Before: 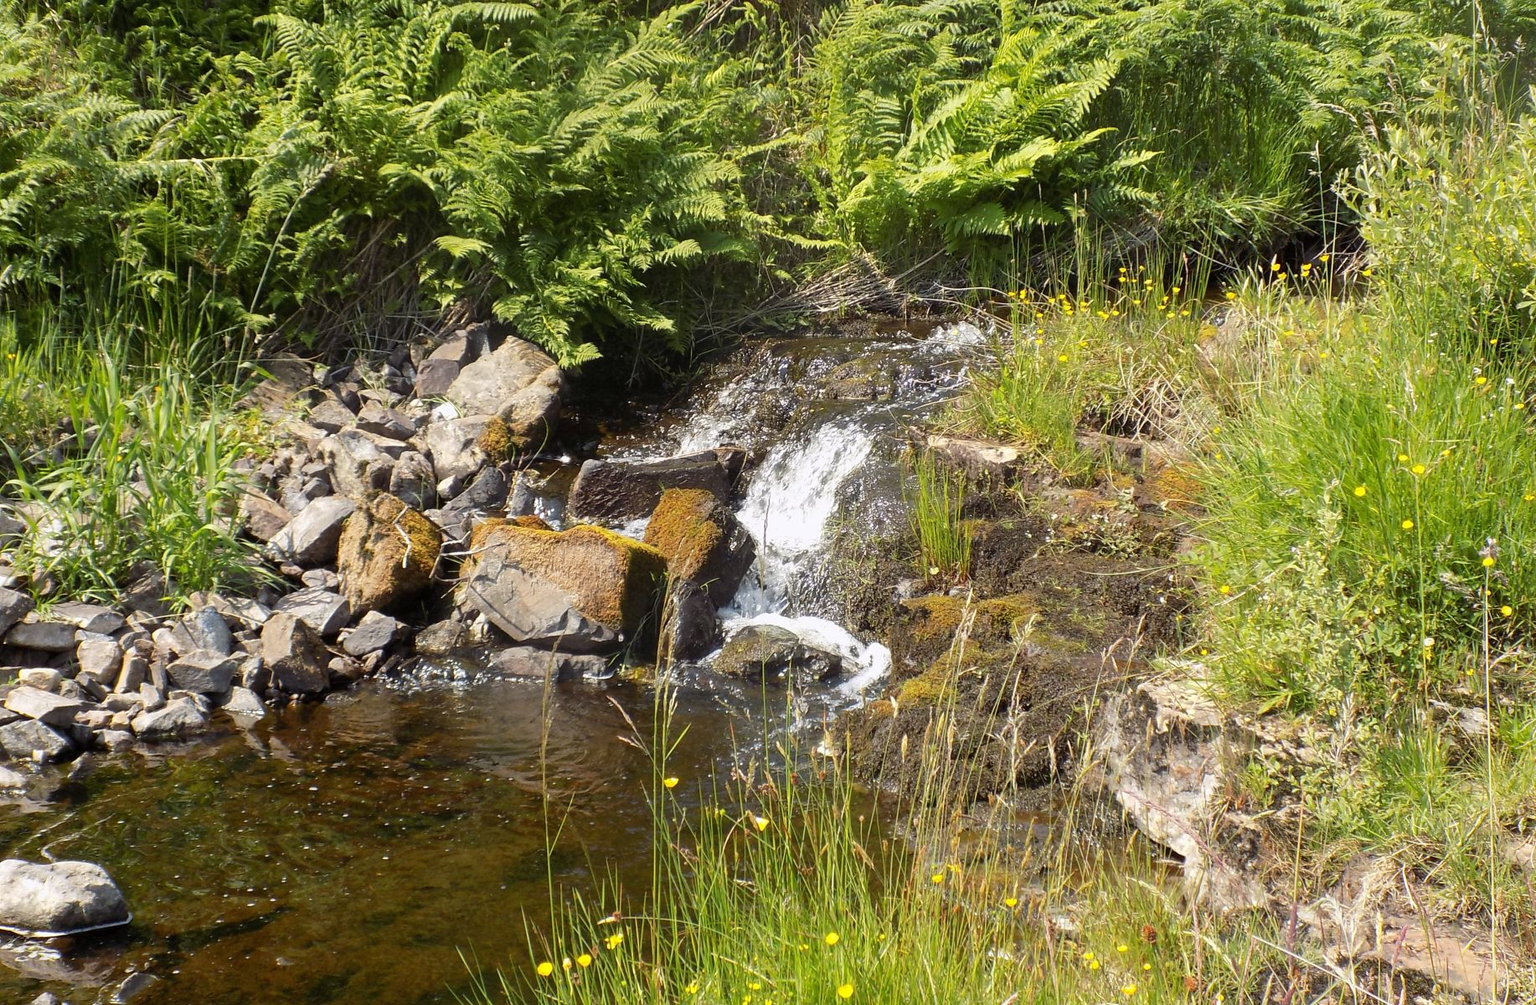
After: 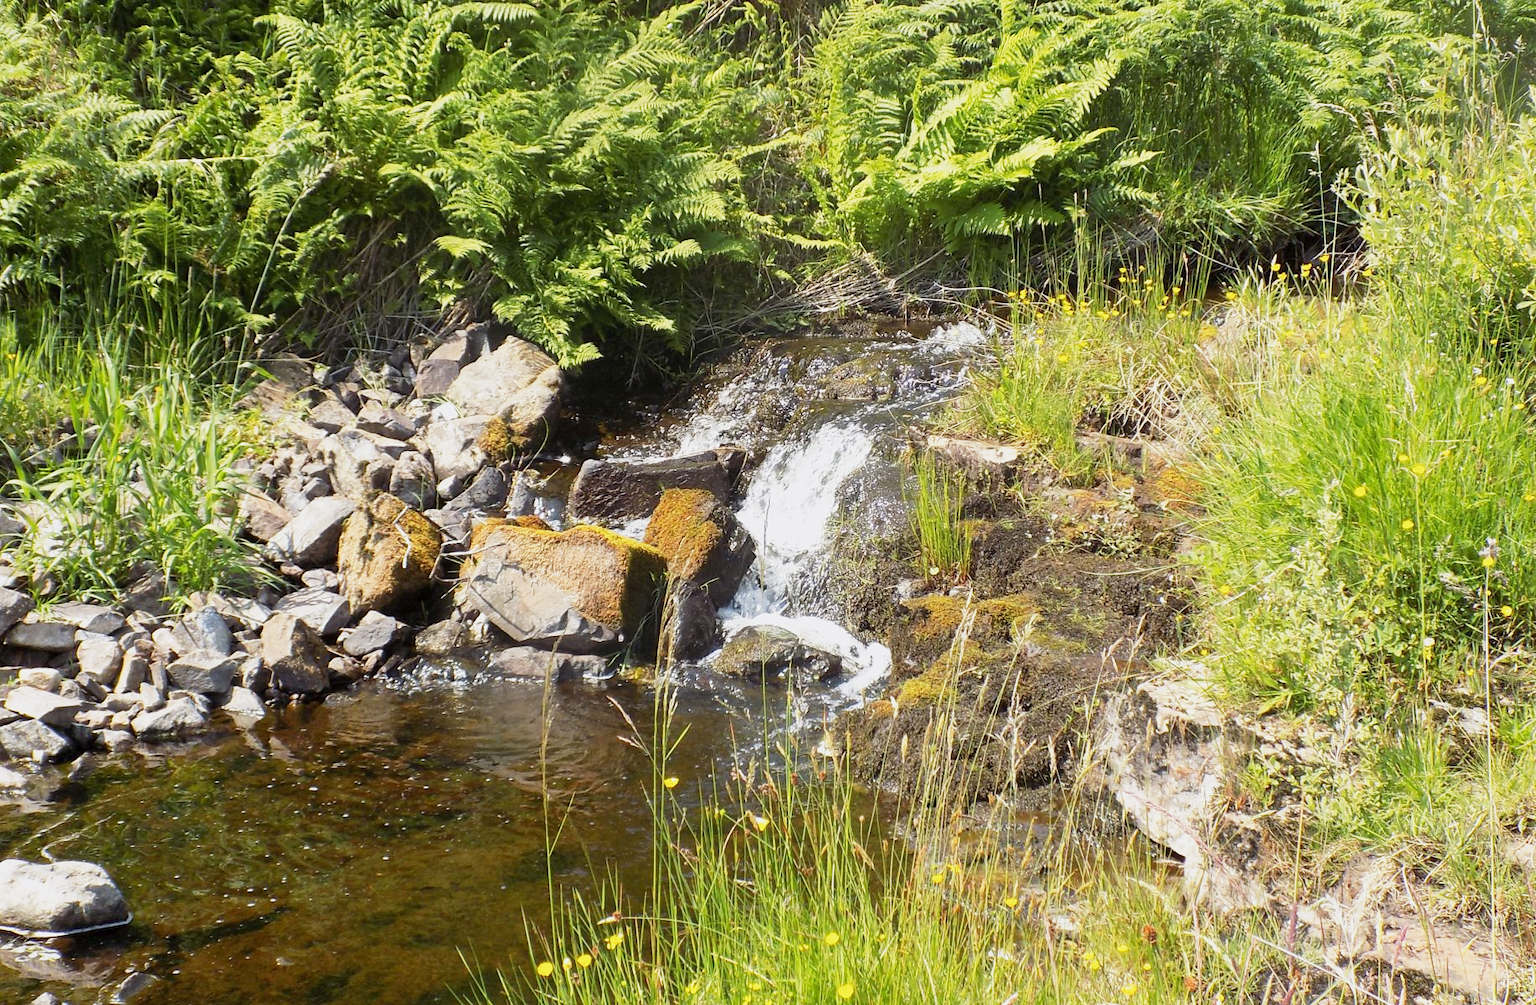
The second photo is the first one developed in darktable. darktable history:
base curve: curves: ch0 [(0, 0) (0.088, 0.125) (0.176, 0.251) (0.354, 0.501) (0.613, 0.749) (1, 0.877)], preserve colors none
white balance: red 0.988, blue 1.017
grain: coarseness 0.81 ISO, strength 1.34%, mid-tones bias 0%
